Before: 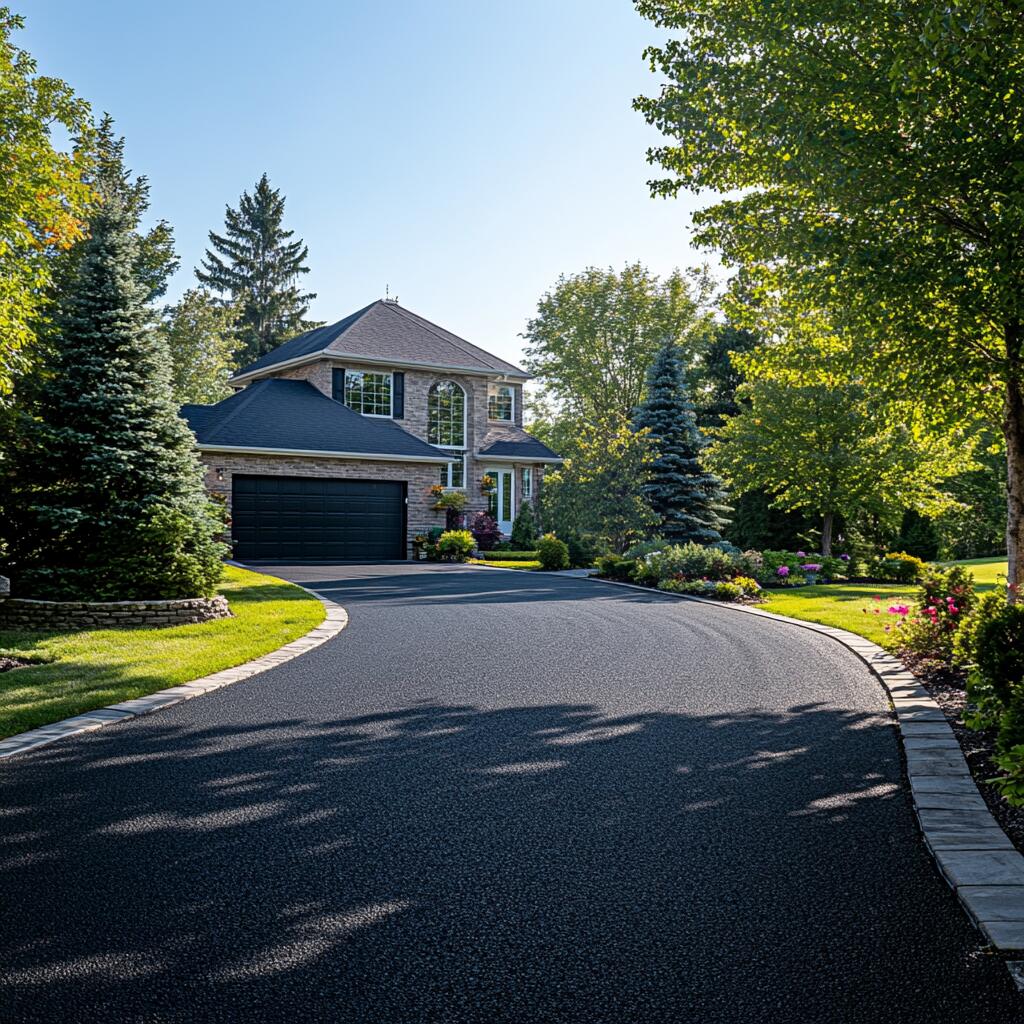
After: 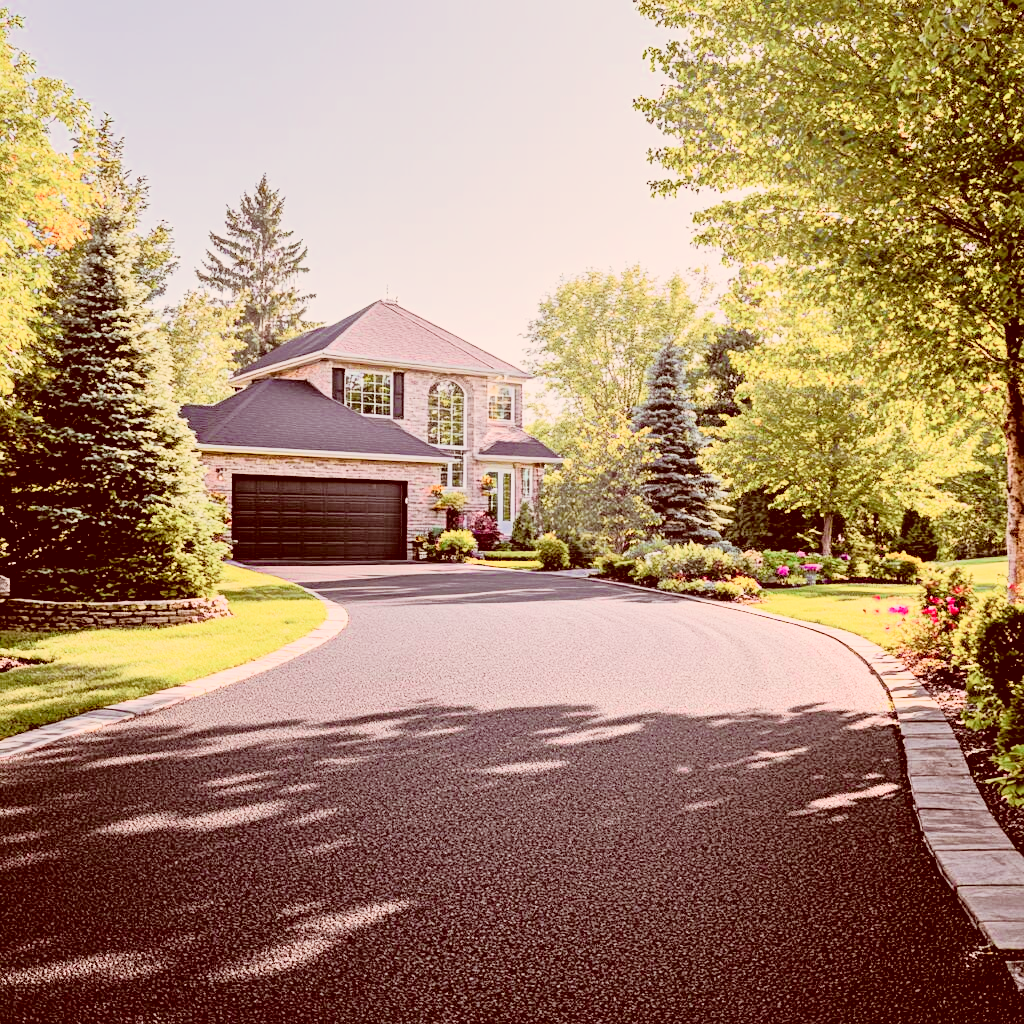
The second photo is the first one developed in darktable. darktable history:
tone curve: curves: ch0 [(0, 0.008) (0.081, 0.044) (0.177, 0.123) (0.283, 0.253) (0.416, 0.449) (0.495, 0.524) (0.661, 0.756) (0.796, 0.859) (1, 0.951)]; ch1 [(0, 0) (0.161, 0.092) (0.35, 0.33) (0.392, 0.392) (0.427, 0.426) (0.479, 0.472) (0.505, 0.5) (0.521, 0.524) (0.567, 0.564) (0.583, 0.588) (0.625, 0.627) (0.678, 0.733) (1, 1)]; ch2 [(0, 0) (0.346, 0.362) (0.404, 0.427) (0.502, 0.499) (0.531, 0.523) (0.544, 0.561) (0.58, 0.59) (0.629, 0.642) (0.717, 0.678) (1, 1)], color space Lab, independent channels, preserve colors none
filmic rgb: middle gray luminance 3.44%, black relative exposure -5.92 EV, white relative exposure 6.33 EV, threshold 6 EV, dynamic range scaling 22.4%, target black luminance 0%, hardness 2.33, latitude 45.85%, contrast 0.78, highlights saturation mix 100%, shadows ↔ highlights balance 0.033%, add noise in highlights 0, preserve chrominance max RGB, color science v3 (2019), use custom middle-gray values true, iterations of high-quality reconstruction 0, contrast in highlights soft, enable highlight reconstruction true
local contrast: mode bilateral grid, contrast 20, coarseness 50, detail 120%, midtone range 0.2
color correction: highlights a* 9.03, highlights b* 8.71, shadows a* 40, shadows b* 40, saturation 0.8
